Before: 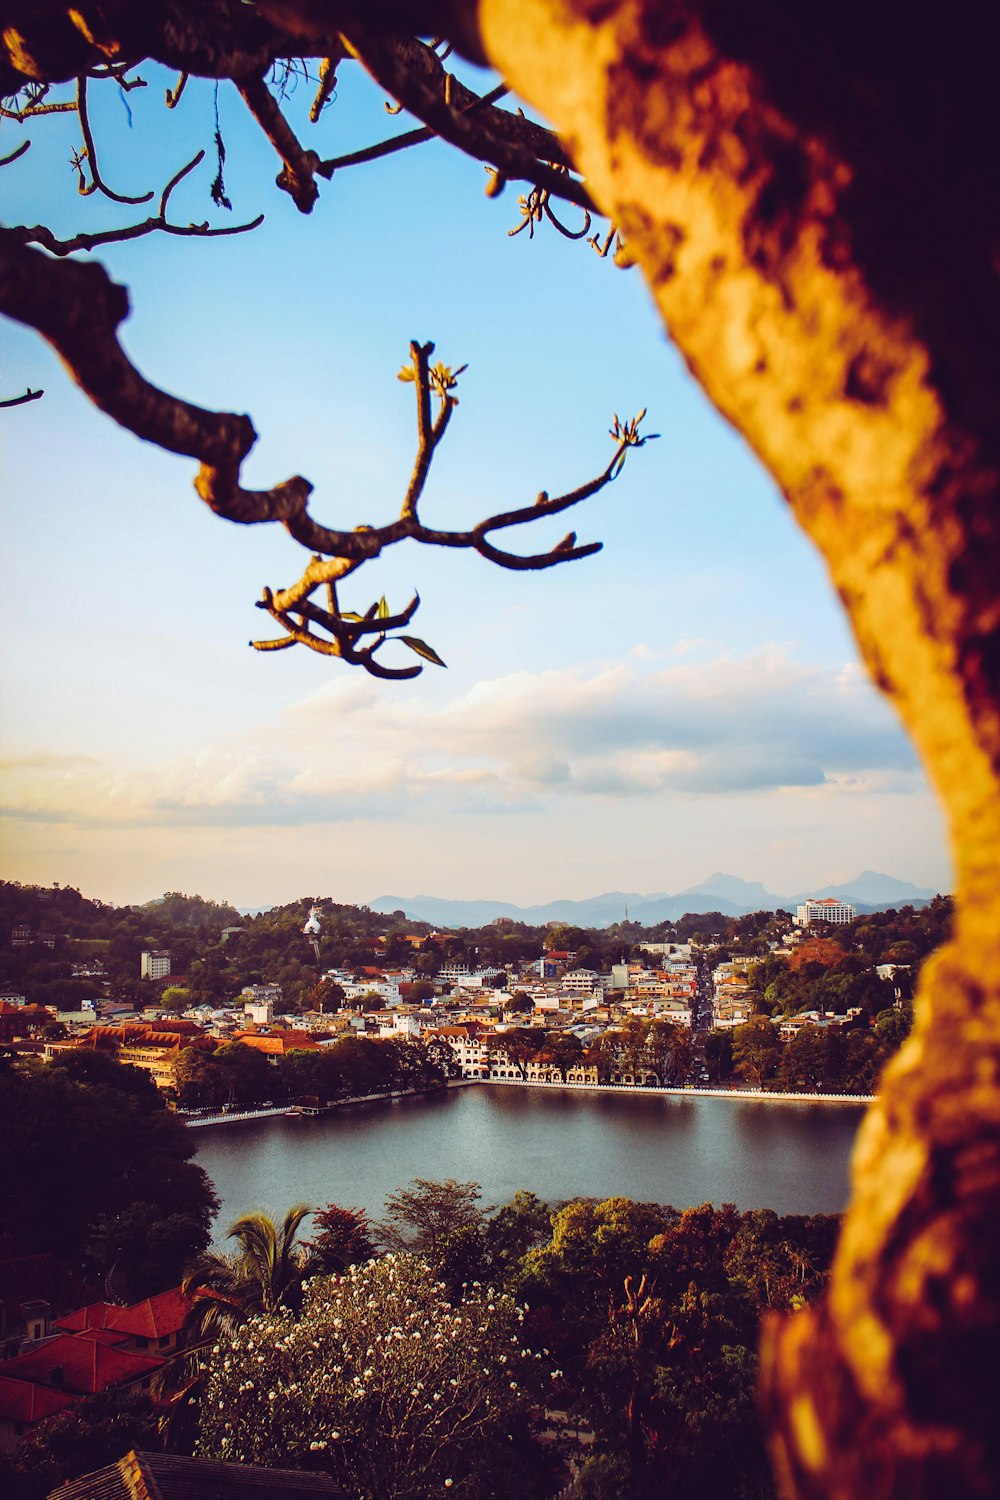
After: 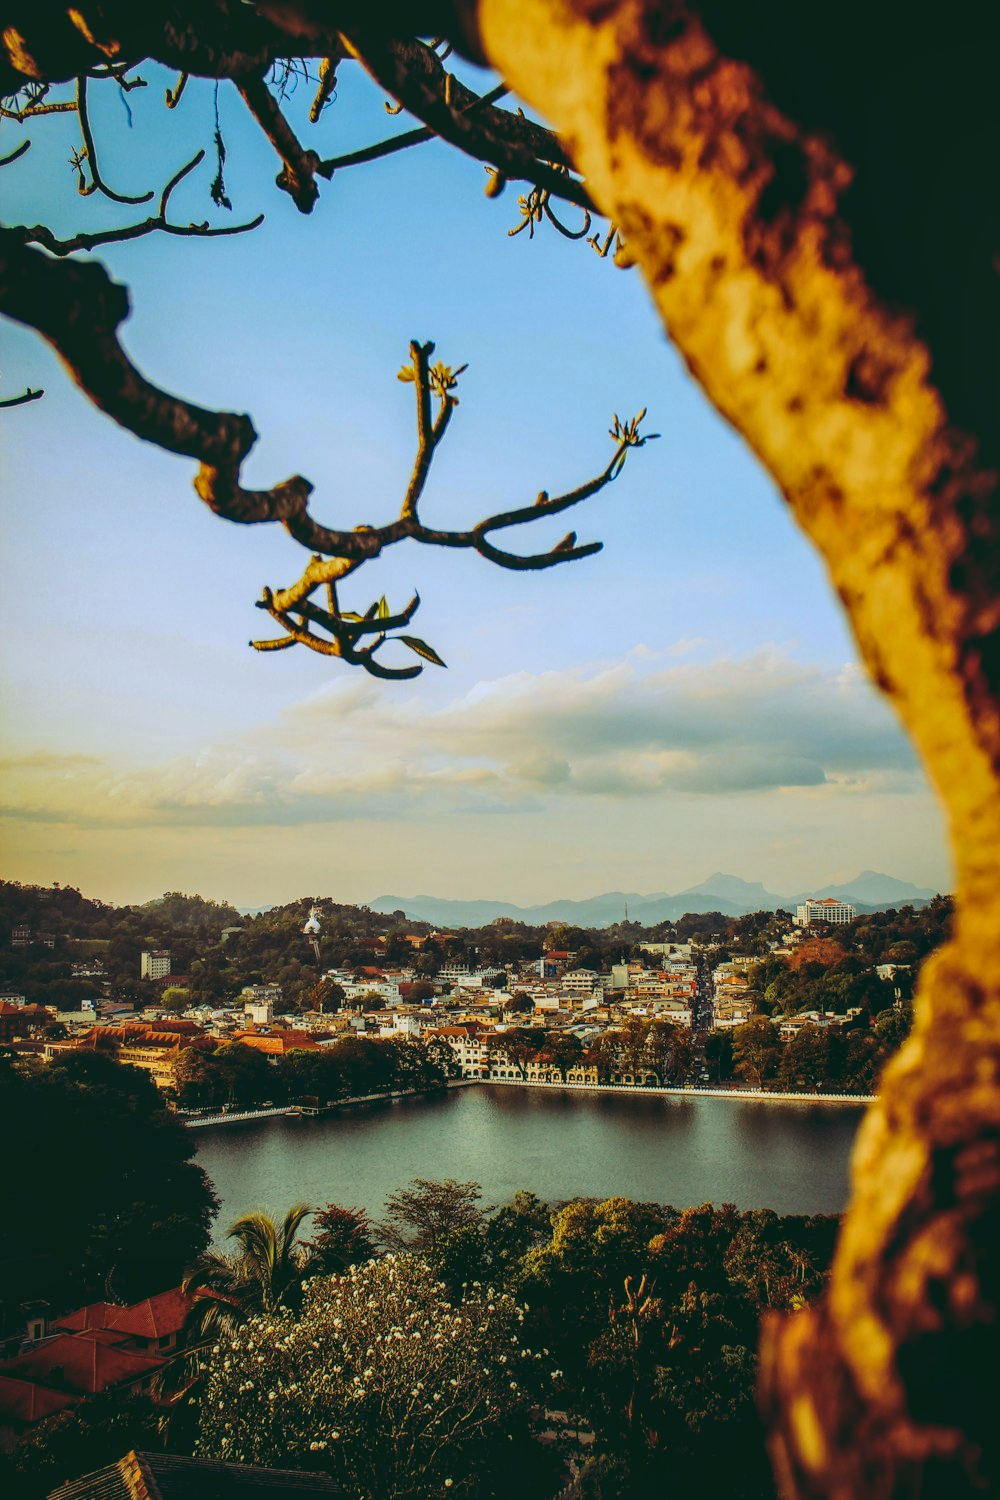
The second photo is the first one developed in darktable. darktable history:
rgb curve: curves: ch0 [(0.123, 0.061) (0.995, 0.887)]; ch1 [(0.06, 0.116) (1, 0.906)]; ch2 [(0, 0) (0.824, 0.69) (1, 1)], mode RGB, independent channels, compensate middle gray true
local contrast: on, module defaults
